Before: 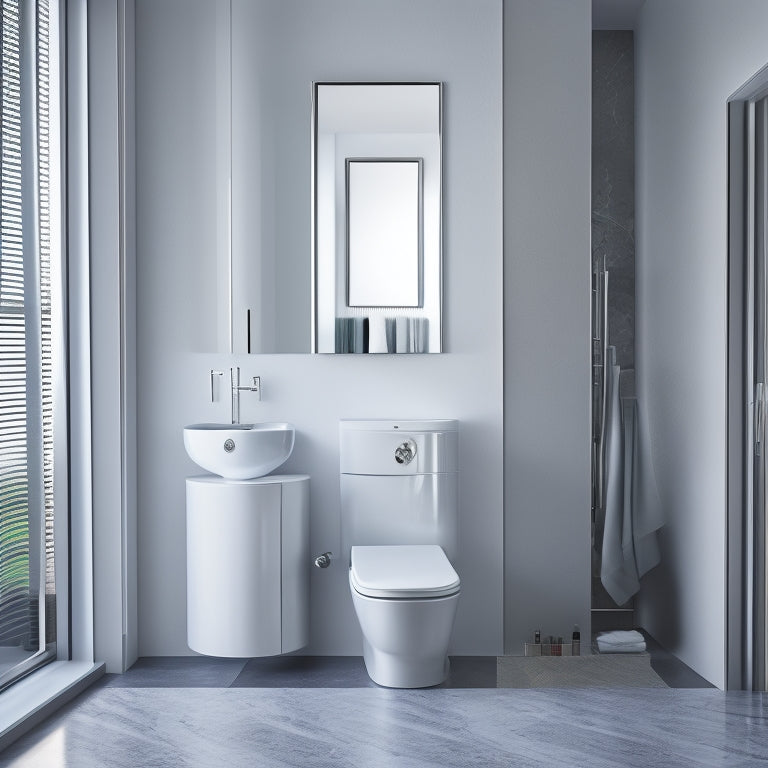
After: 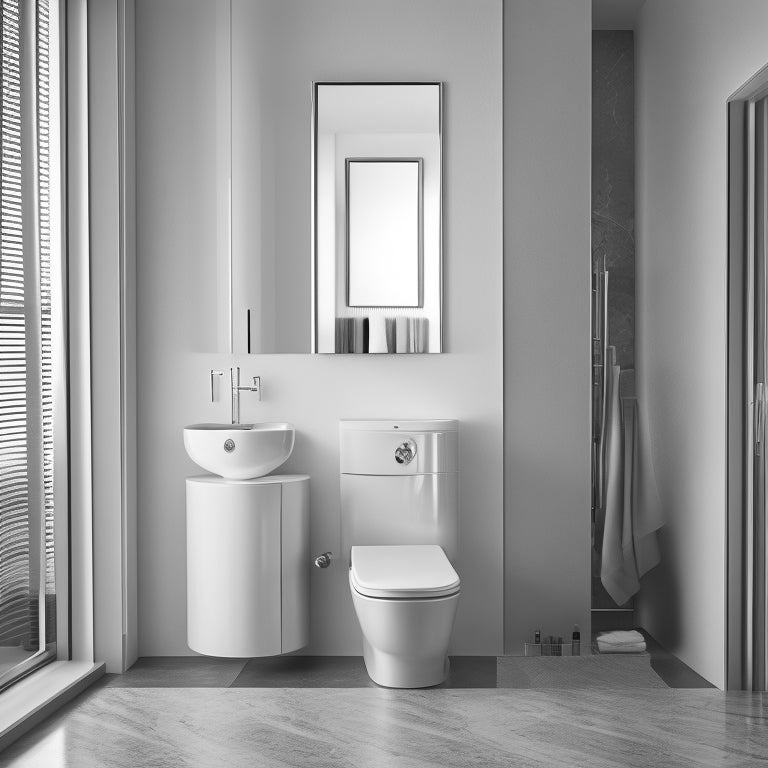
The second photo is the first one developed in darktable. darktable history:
monochrome: on, module defaults
white balance: red 1.009, blue 1.027
